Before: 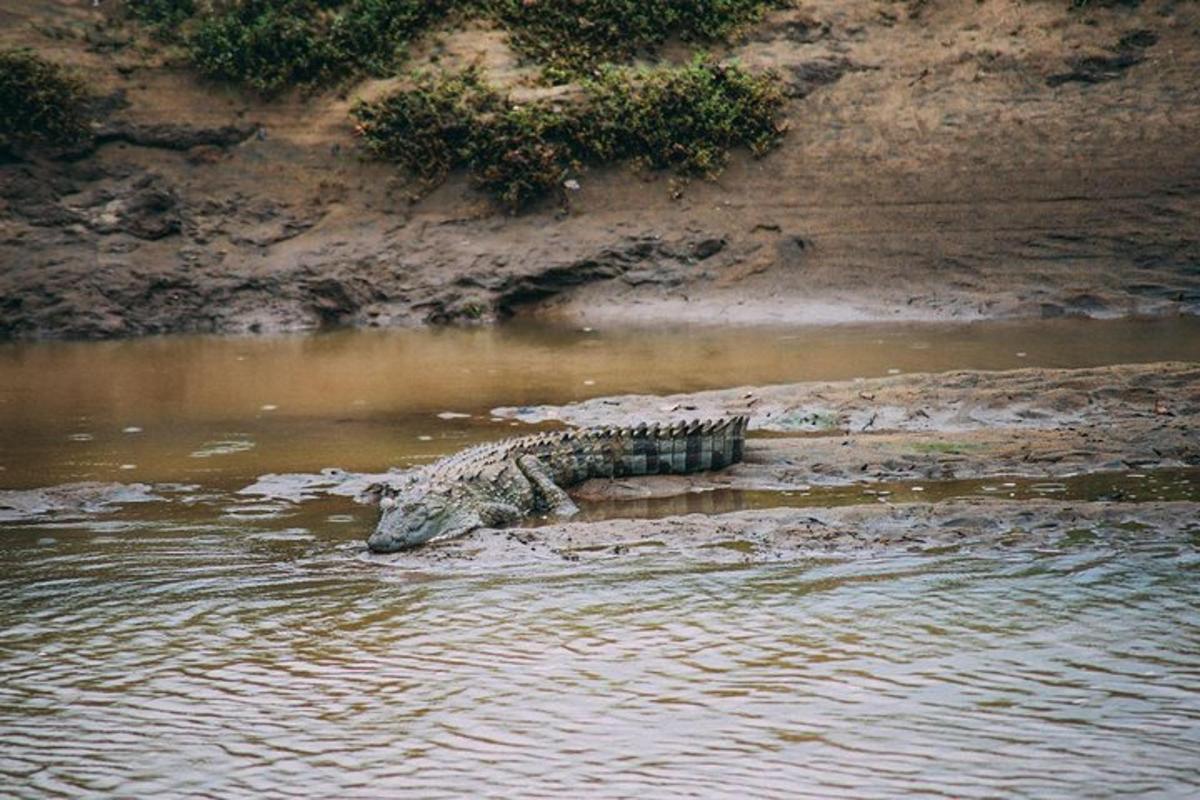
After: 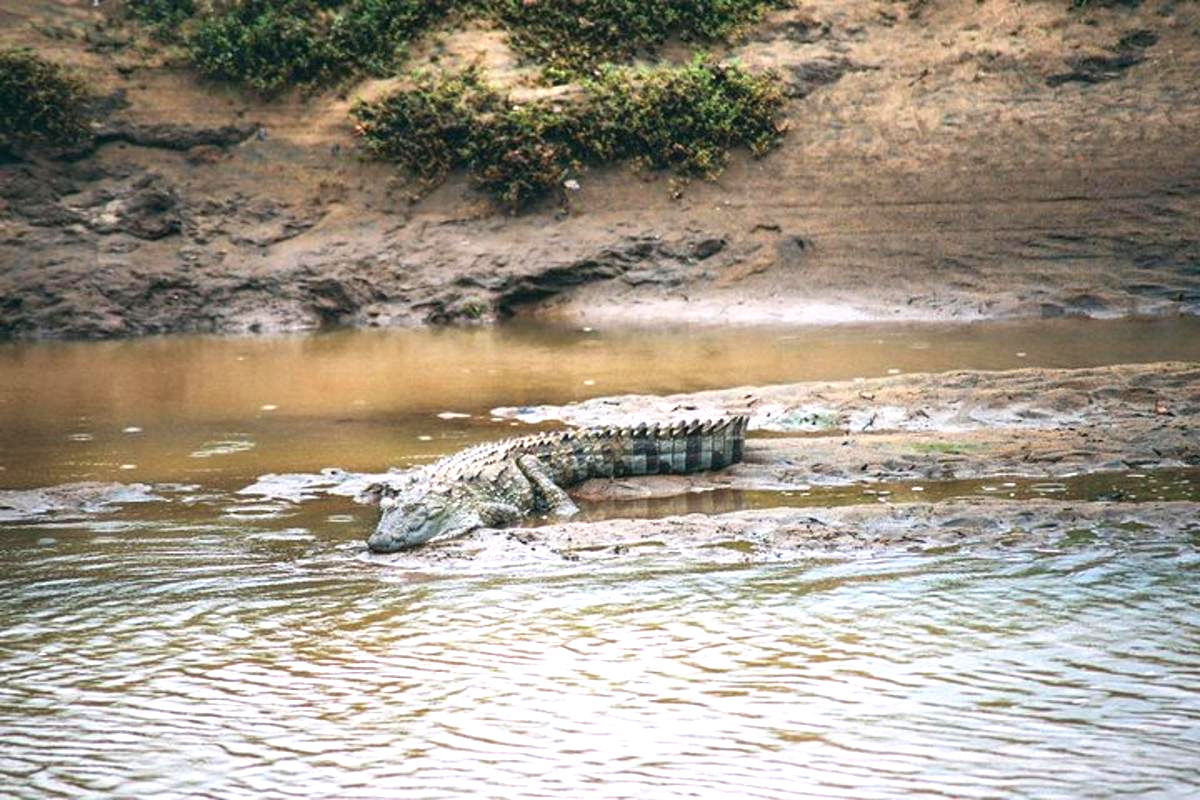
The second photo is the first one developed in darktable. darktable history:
exposure: black level correction 0, exposure 0.947 EV, compensate highlight preservation false
